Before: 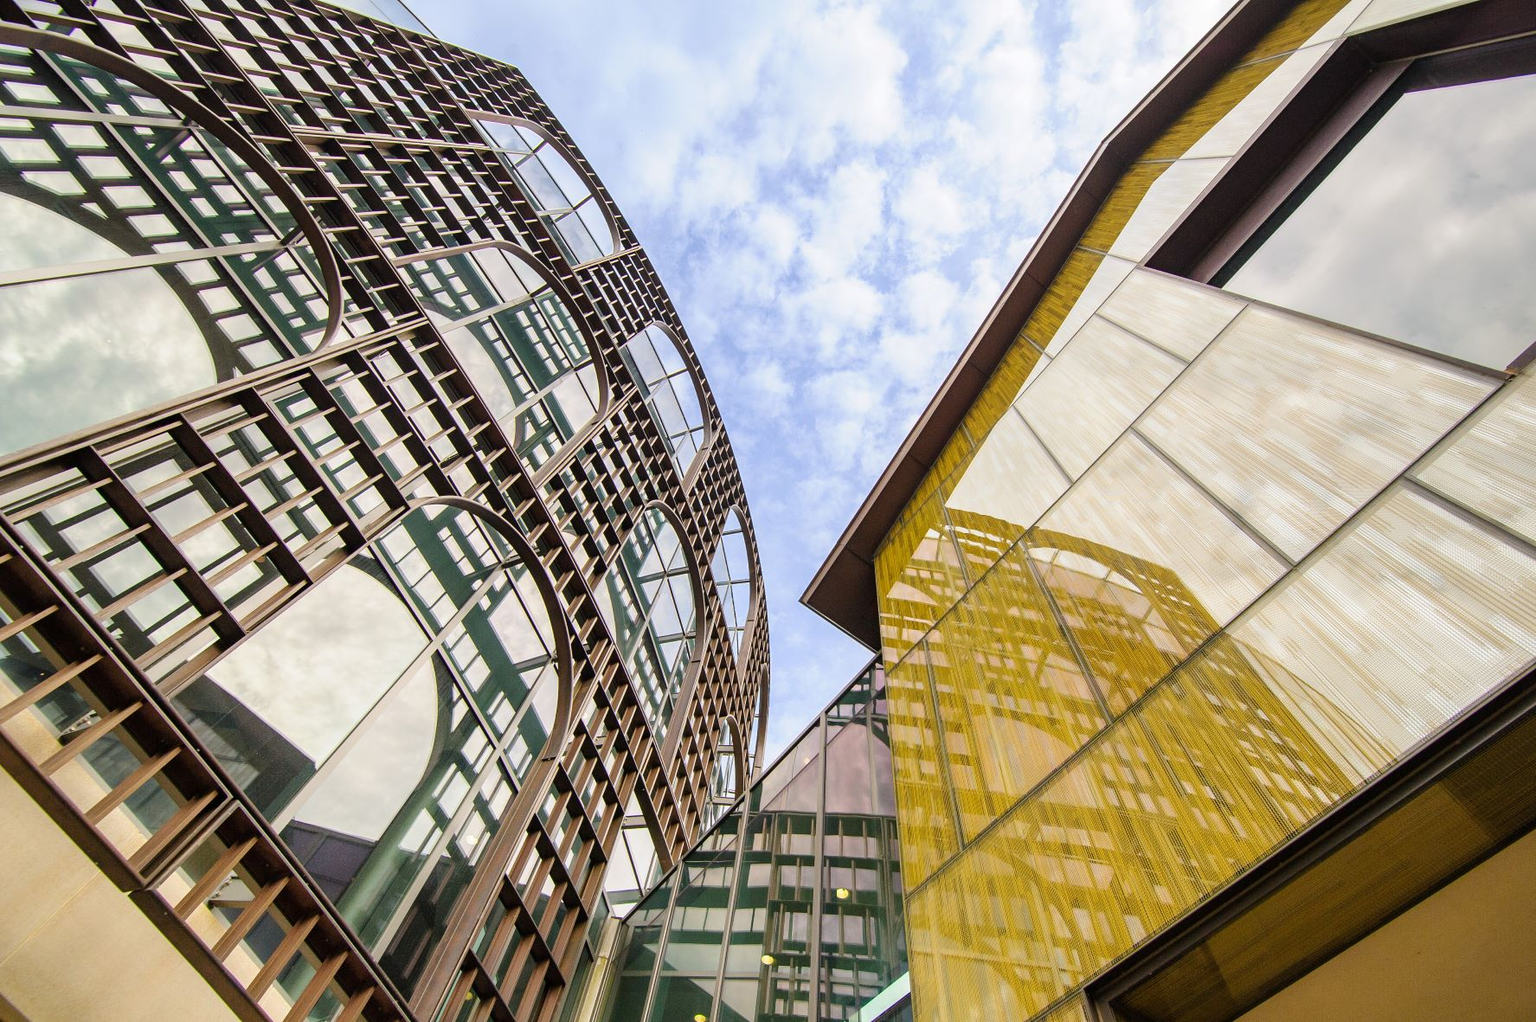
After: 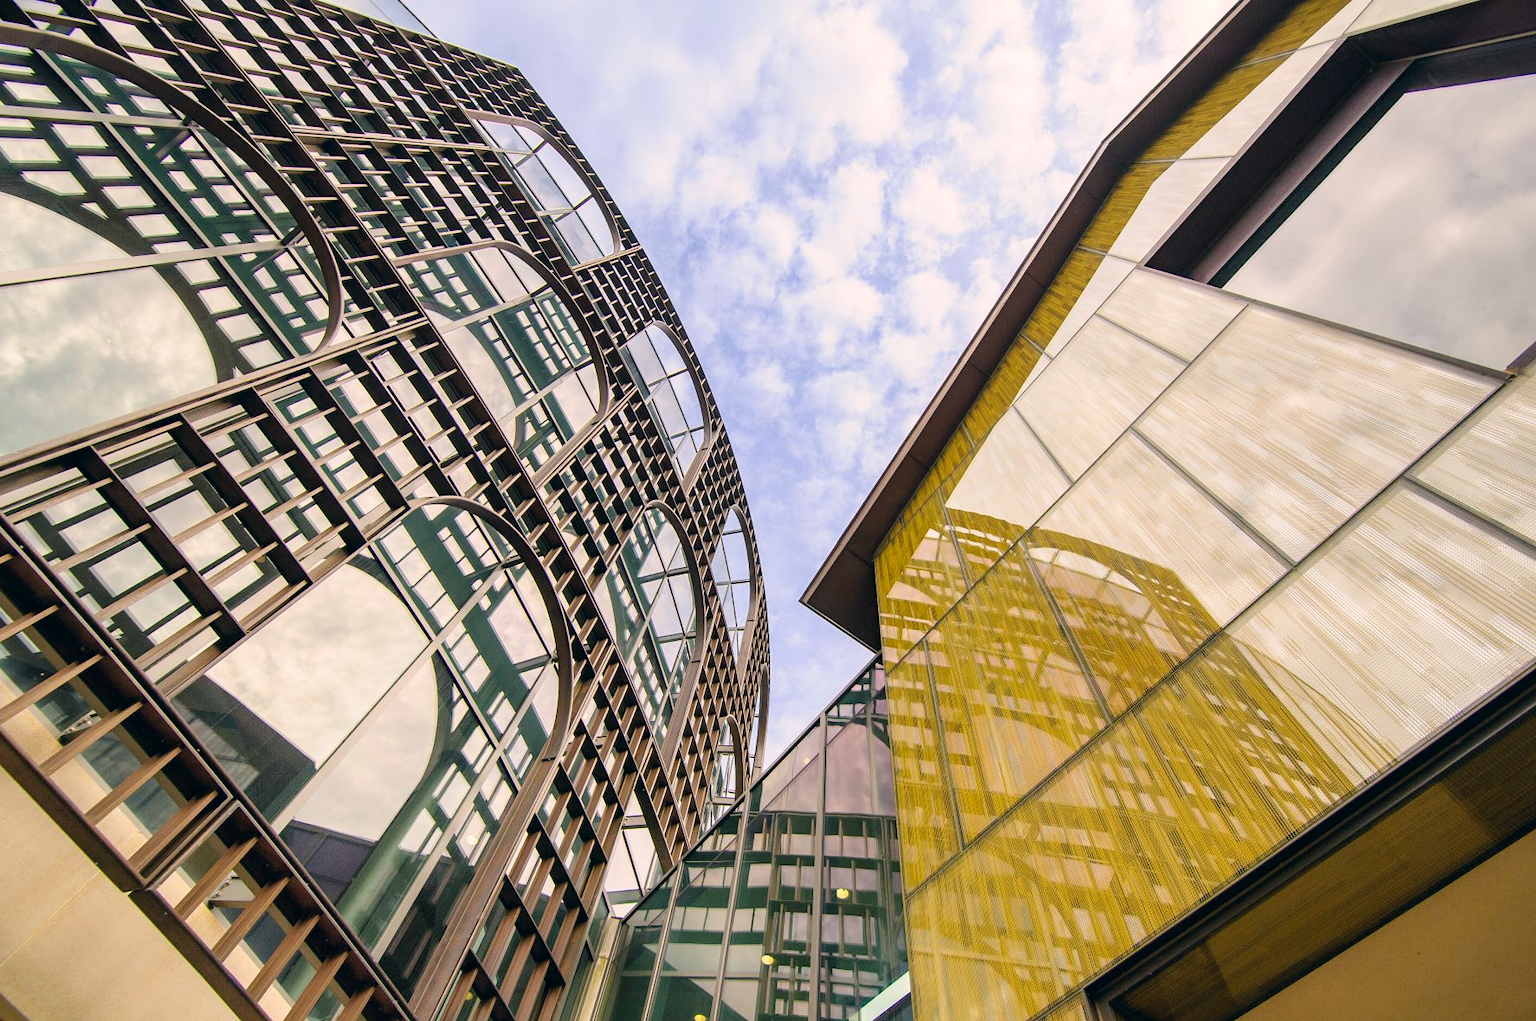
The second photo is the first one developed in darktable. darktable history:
color correction: highlights a* 5.44, highlights b* 5.29, shadows a* -4.52, shadows b* -5.28
